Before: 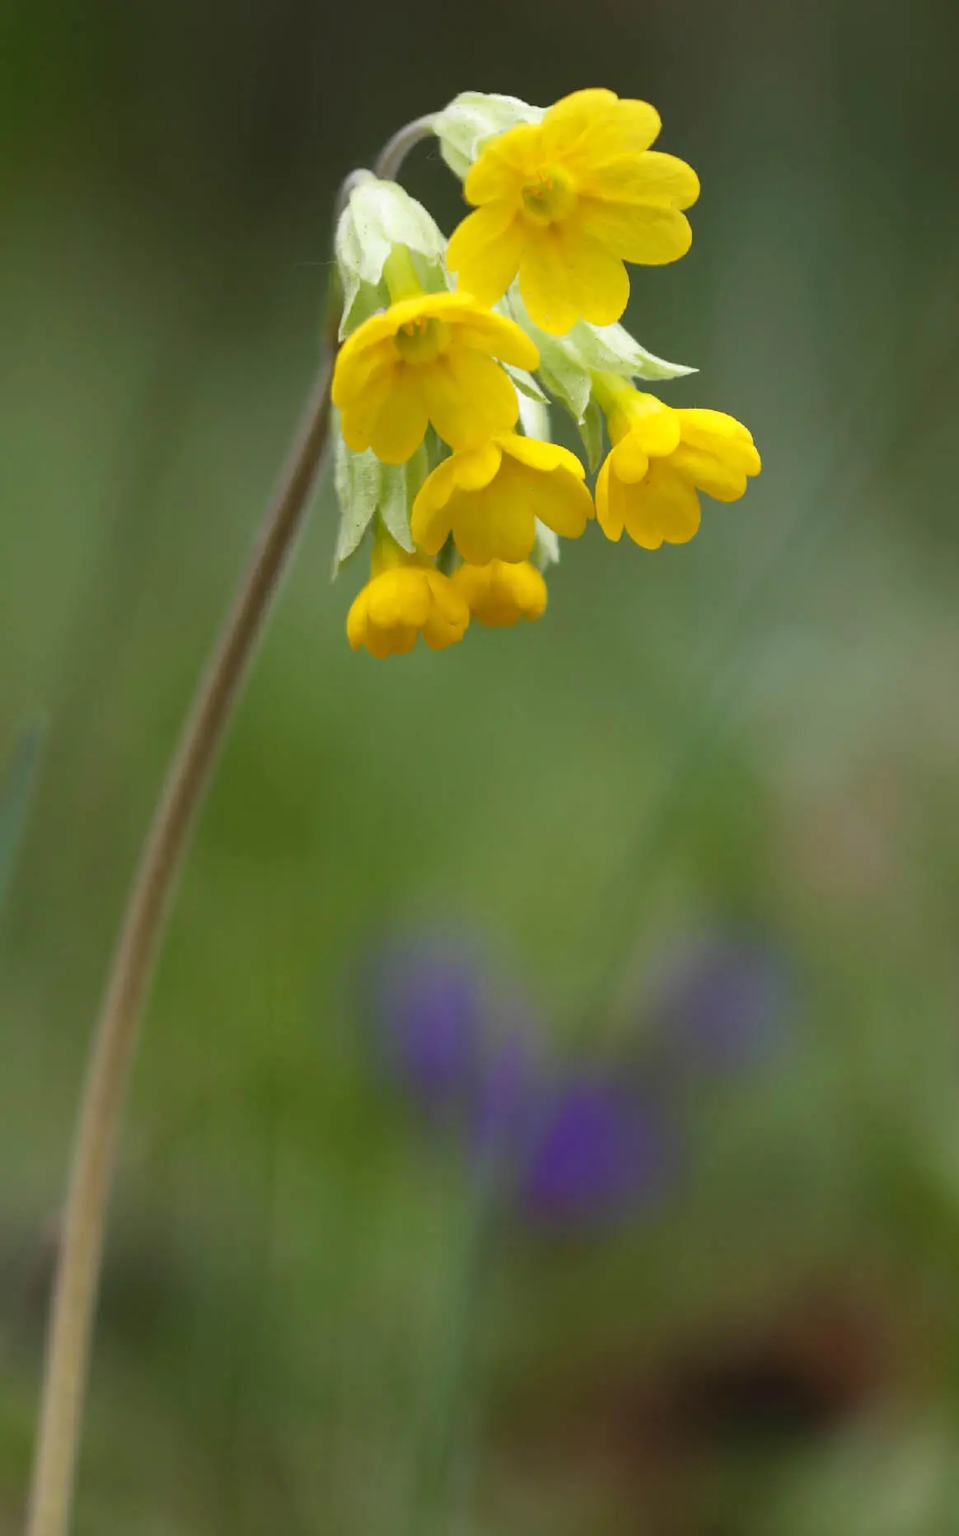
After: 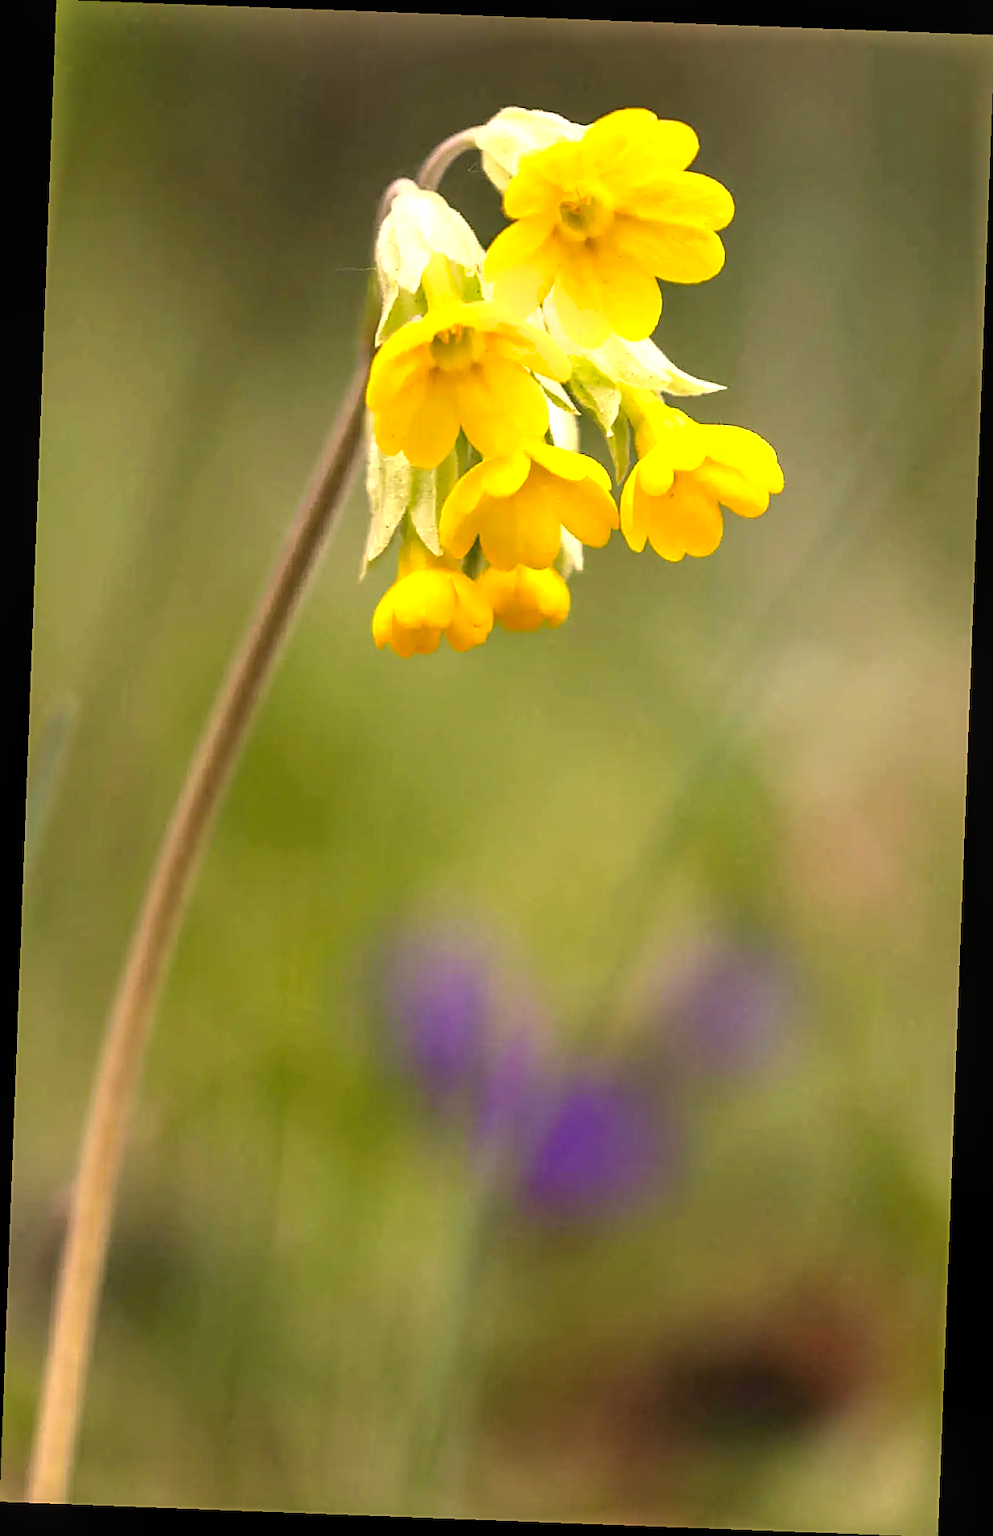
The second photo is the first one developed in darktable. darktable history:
sharpen: on, module defaults
exposure: black level correction 0, exposure 0.7 EV, compensate exposure bias true, compensate highlight preservation false
shadows and highlights: radius 44.78, white point adjustment 6.64, compress 79.65%, highlights color adjustment 78.42%, soften with gaussian
local contrast: on, module defaults
color balance: on, module defaults
rotate and perspective: rotation 2.17°, automatic cropping off
color correction: highlights a* 17.88, highlights b* 18.79
